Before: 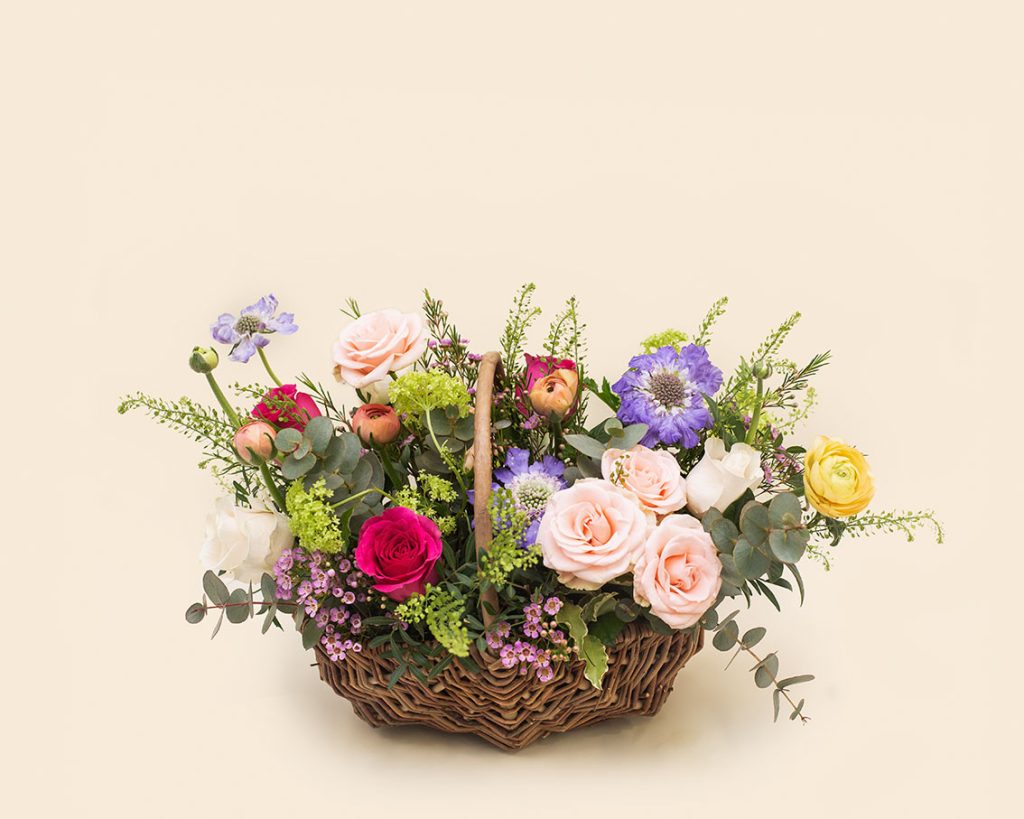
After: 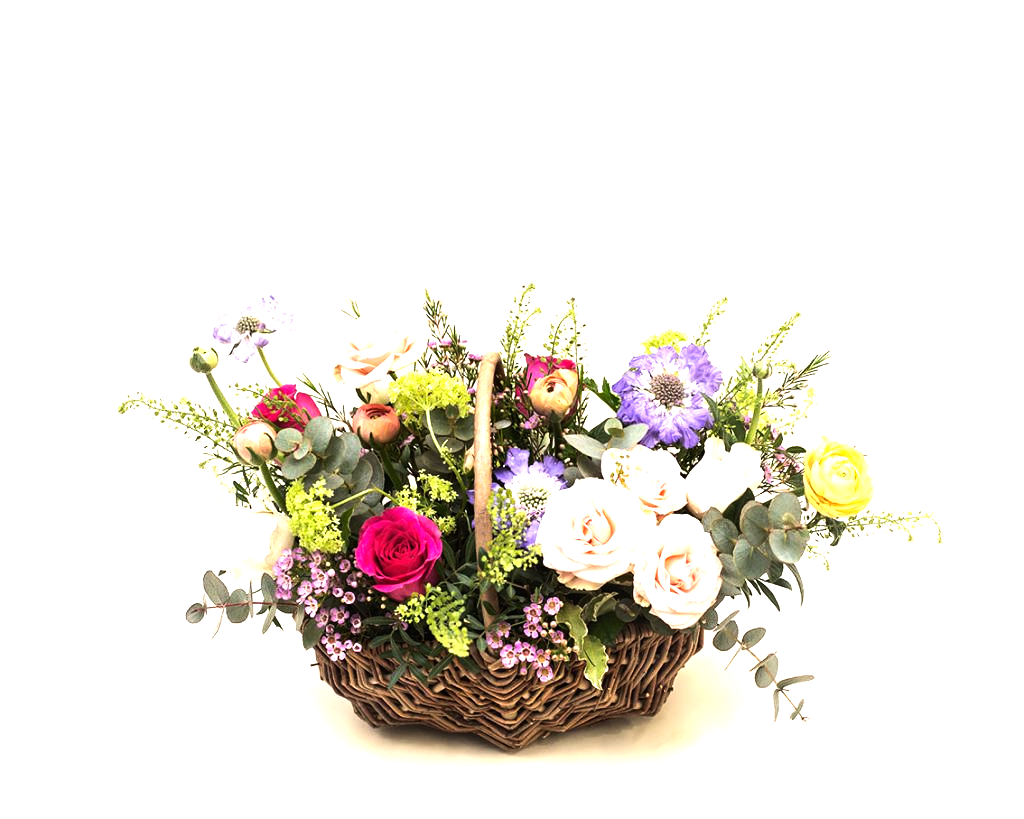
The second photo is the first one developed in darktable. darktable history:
tone equalizer: -8 EV -1.08 EV, -7 EV -1.01 EV, -6 EV -0.867 EV, -5 EV -0.578 EV, -3 EV 0.578 EV, -2 EV 0.867 EV, -1 EV 1.01 EV, +0 EV 1.08 EV, edges refinement/feathering 500, mask exposure compensation -1.57 EV, preserve details no
exposure: exposure 0.2 EV, compensate highlight preservation false
